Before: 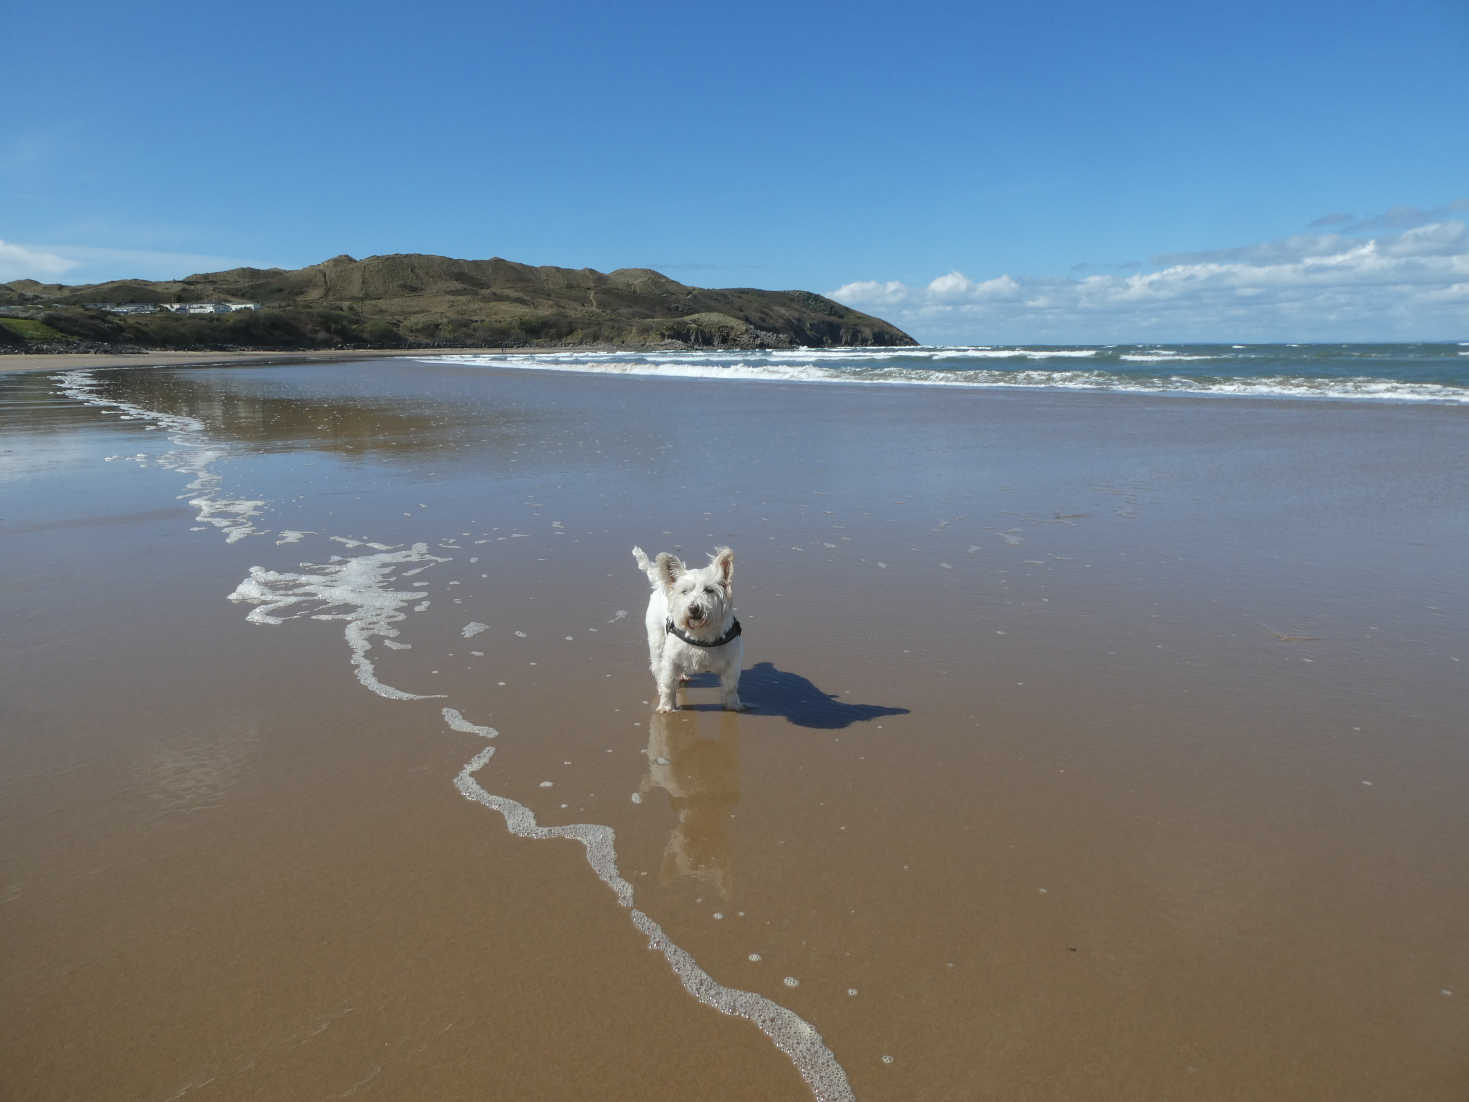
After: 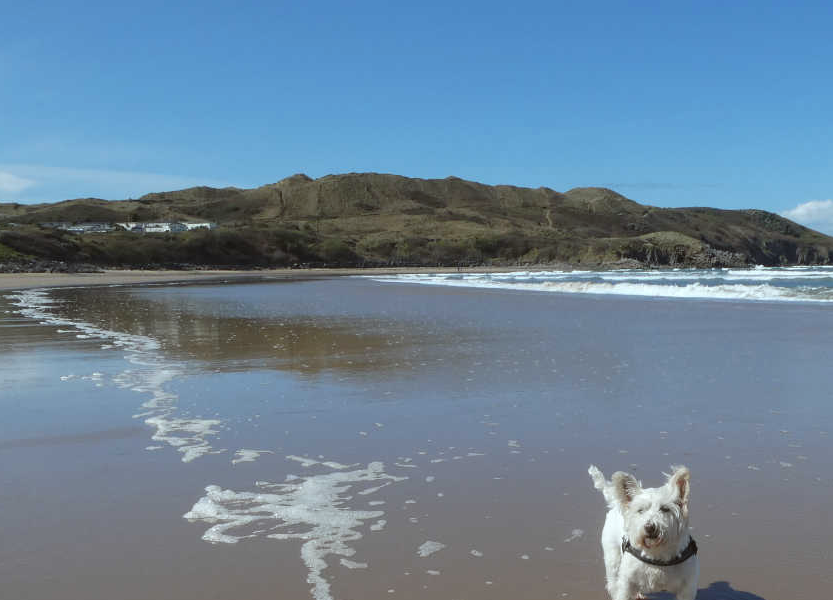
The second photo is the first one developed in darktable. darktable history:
color correction: highlights a* -2.89, highlights b* -2.59, shadows a* 2.53, shadows b* 2.98
crop and rotate: left 3.025%, top 7.402%, right 40.263%, bottom 38.091%
